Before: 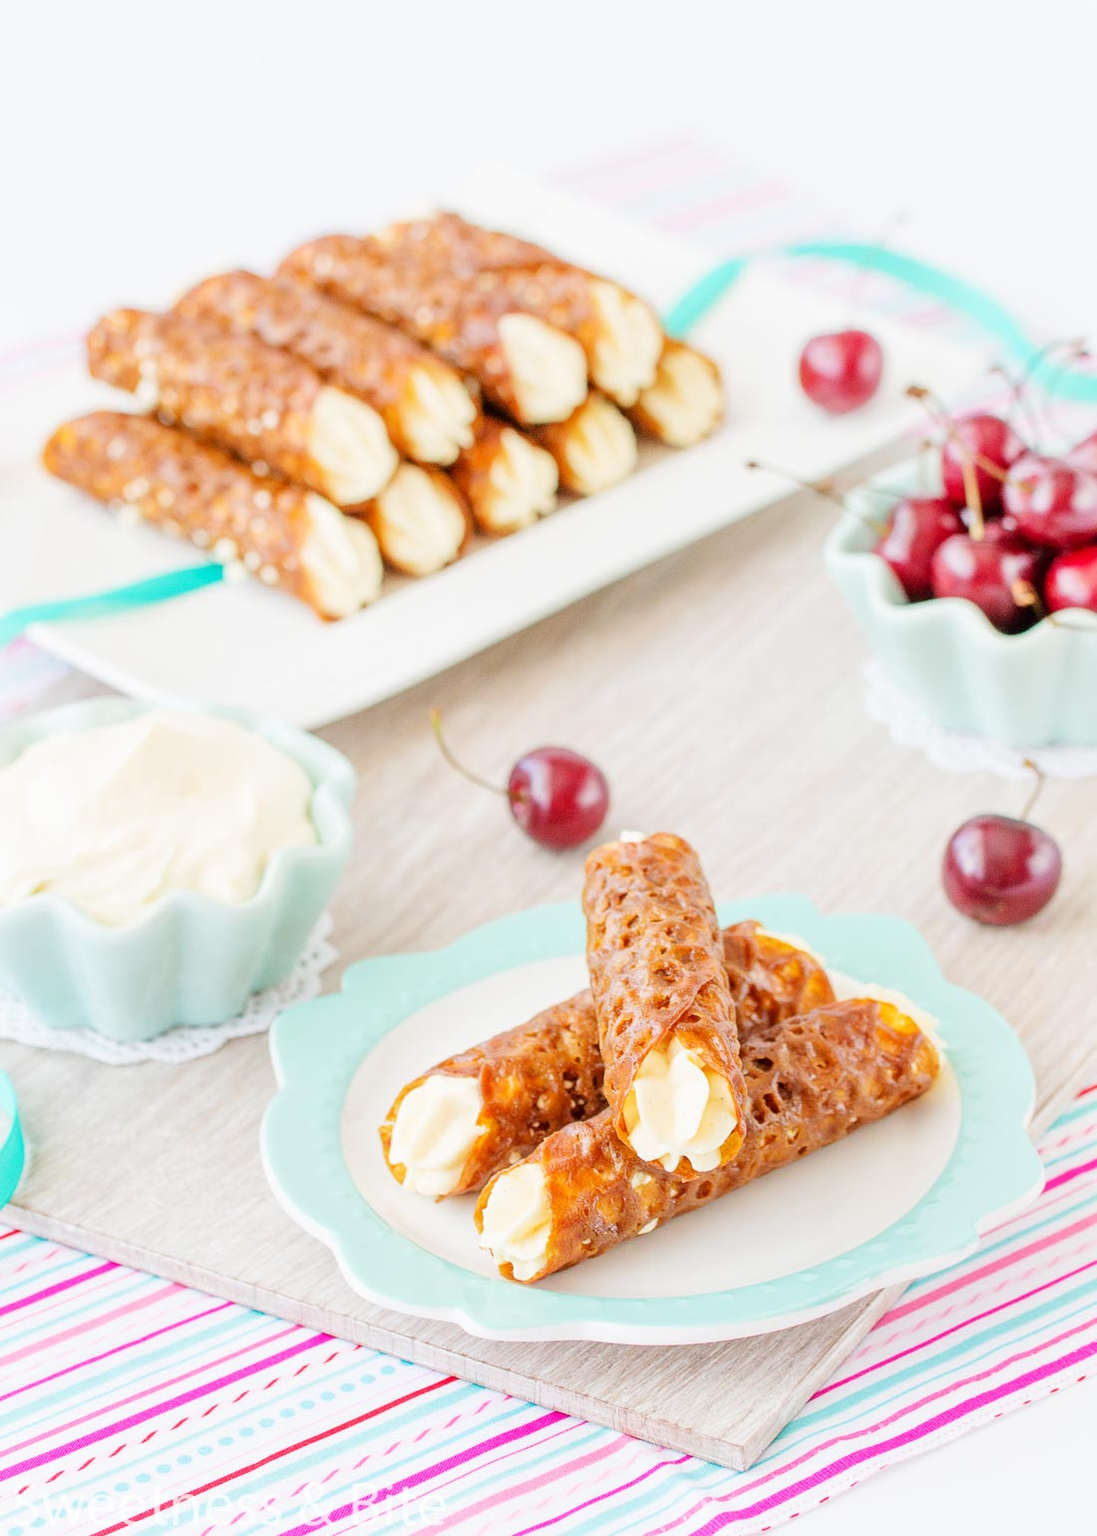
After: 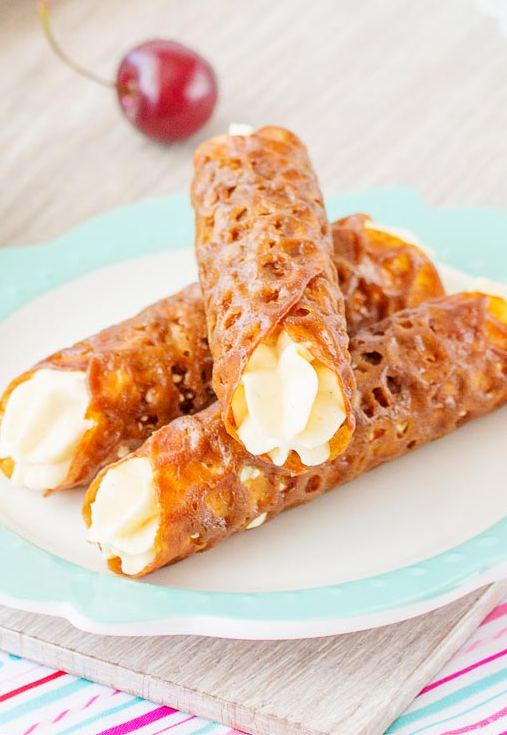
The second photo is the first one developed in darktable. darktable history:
crop: left 35.754%, top 46.05%, right 18.088%, bottom 6.179%
